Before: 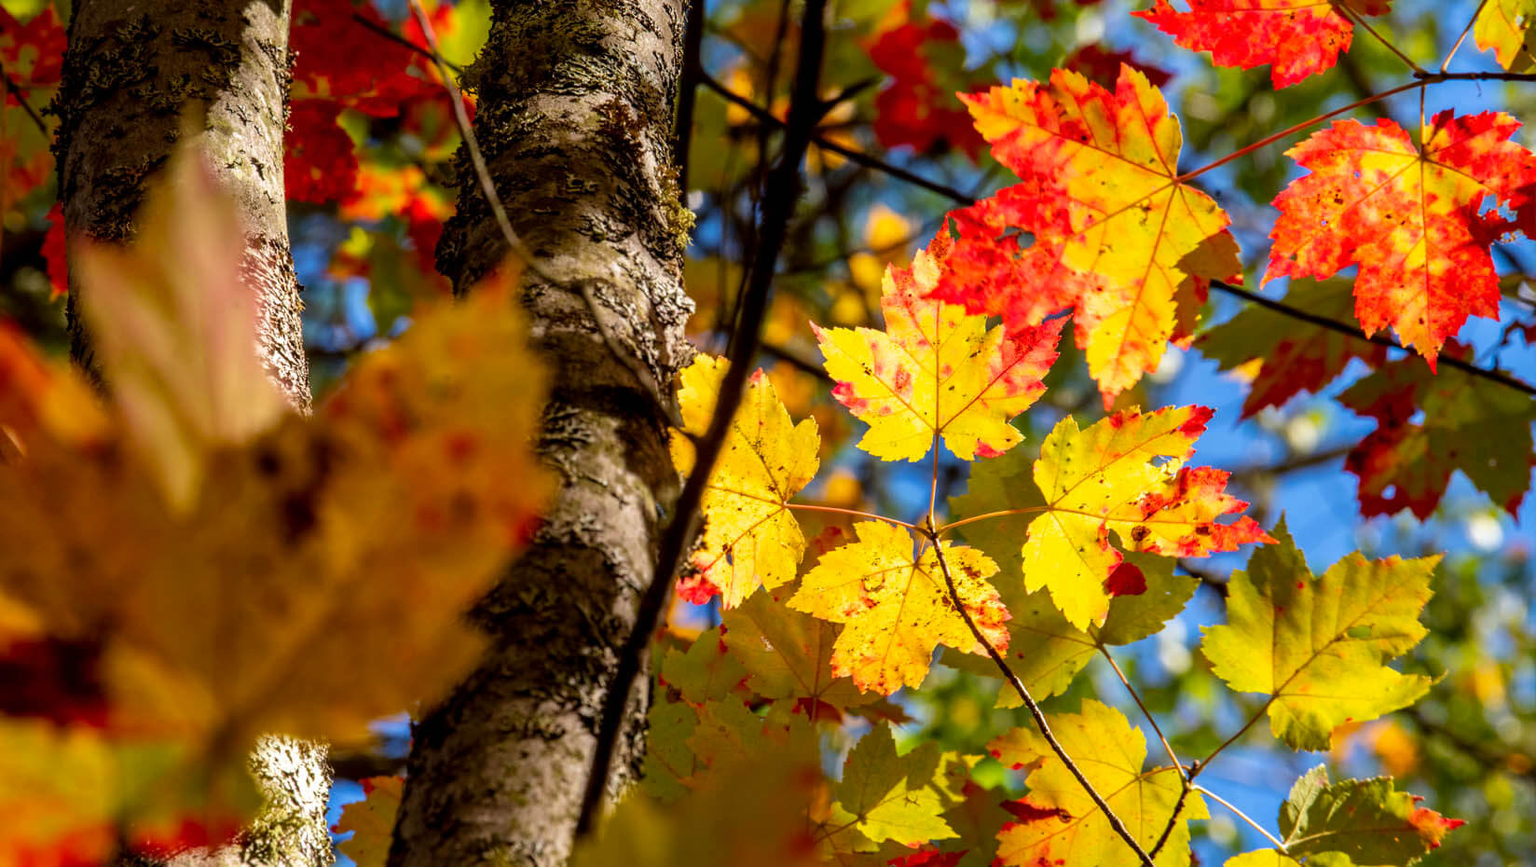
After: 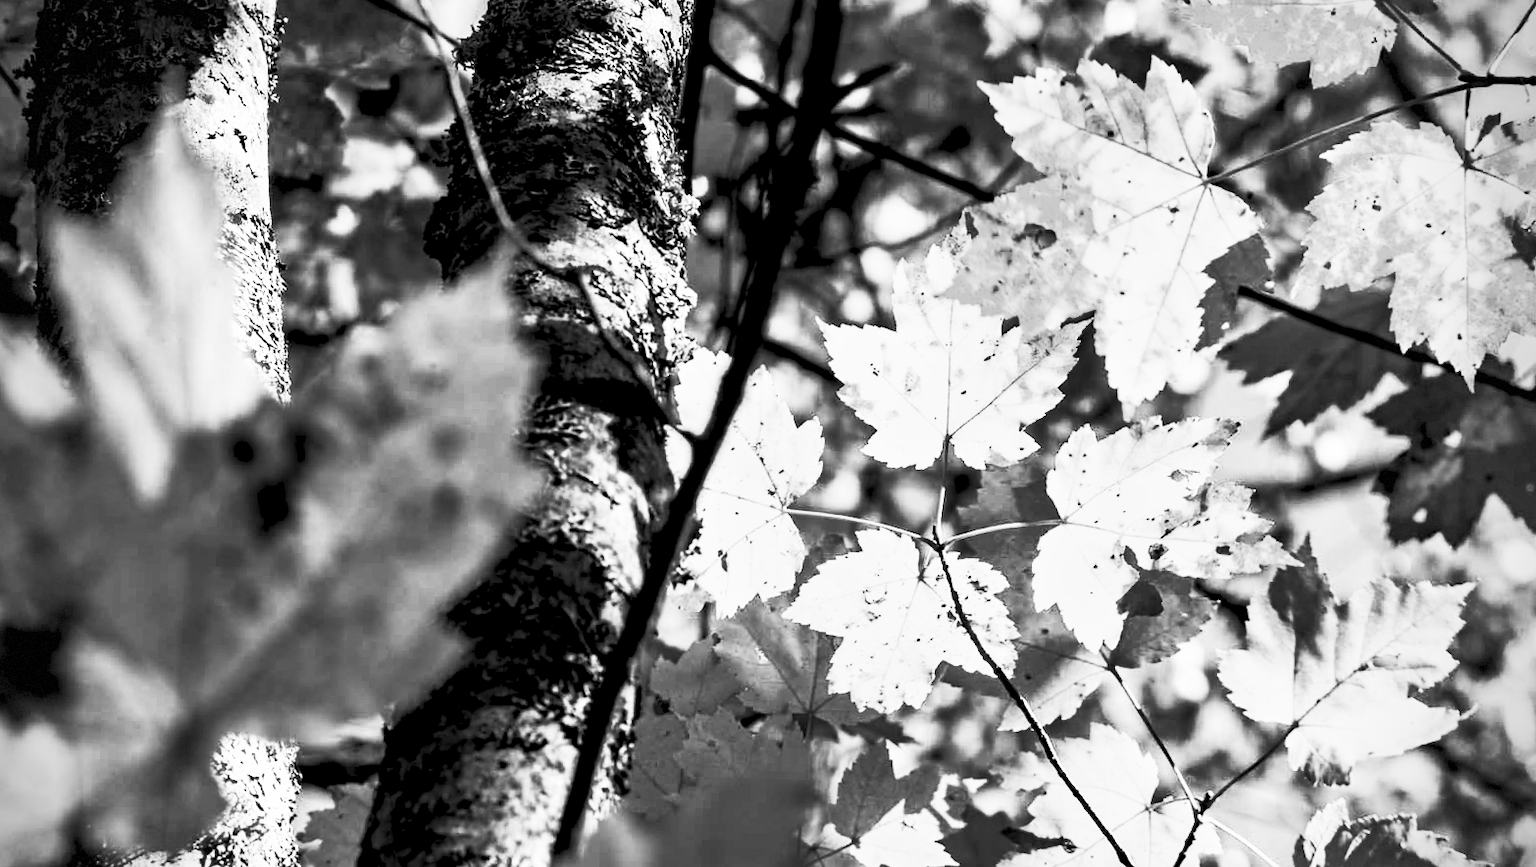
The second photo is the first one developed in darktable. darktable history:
tone equalizer: -8 EV -0.417 EV, -7 EV -0.389 EV, -6 EV -0.333 EV, -5 EV -0.222 EV, -3 EV 0.222 EV, -2 EV 0.333 EV, -1 EV 0.389 EV, +0 EV 0.417 EV, edges refinement/feathering 500, mask exposure compensation -1.57 EV, preserve details no
crop and rotate: angle -1.69°
shadows and highlights: highlights color adjustment 0%, low approximation 0.01, soften with gaussian
vignetting: dithering 8-bit output, unbound false
haze removal: strength 0.29, distance 0.25, compatibility mode true, adaptive false
contrast brightness saturation: contrast 0.57, brightness 0.57, saturation -0.34
monochrome: on, module defaults
exposure: black level correction 0.009, exposure 0.119 EV, compensate highlight preservation false
